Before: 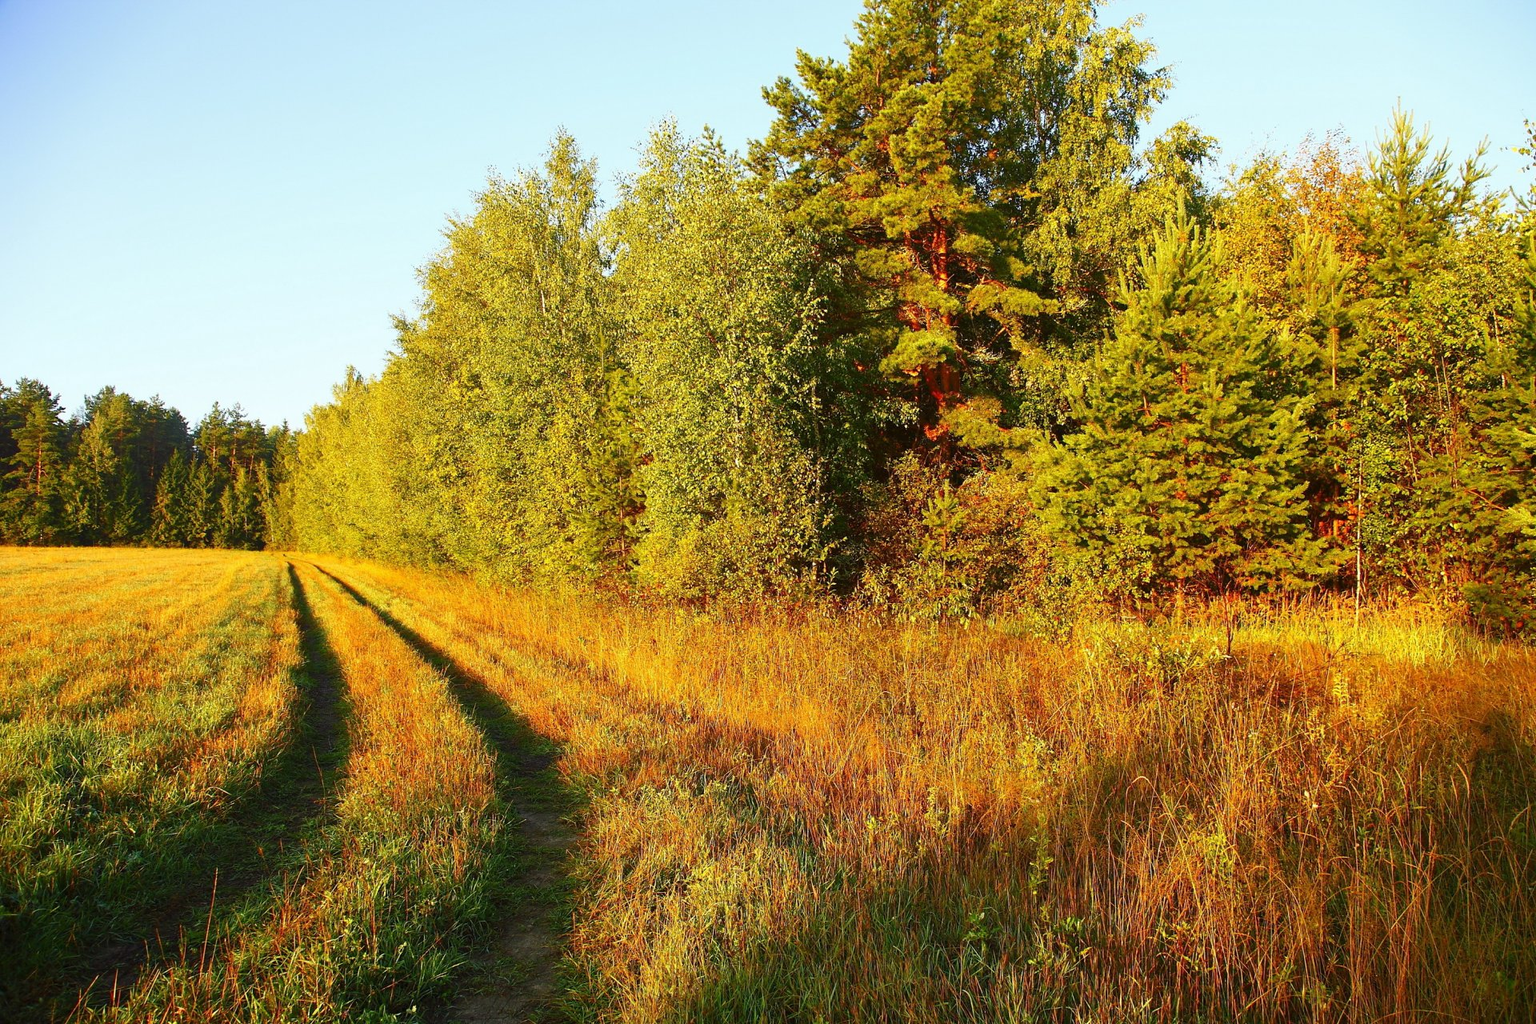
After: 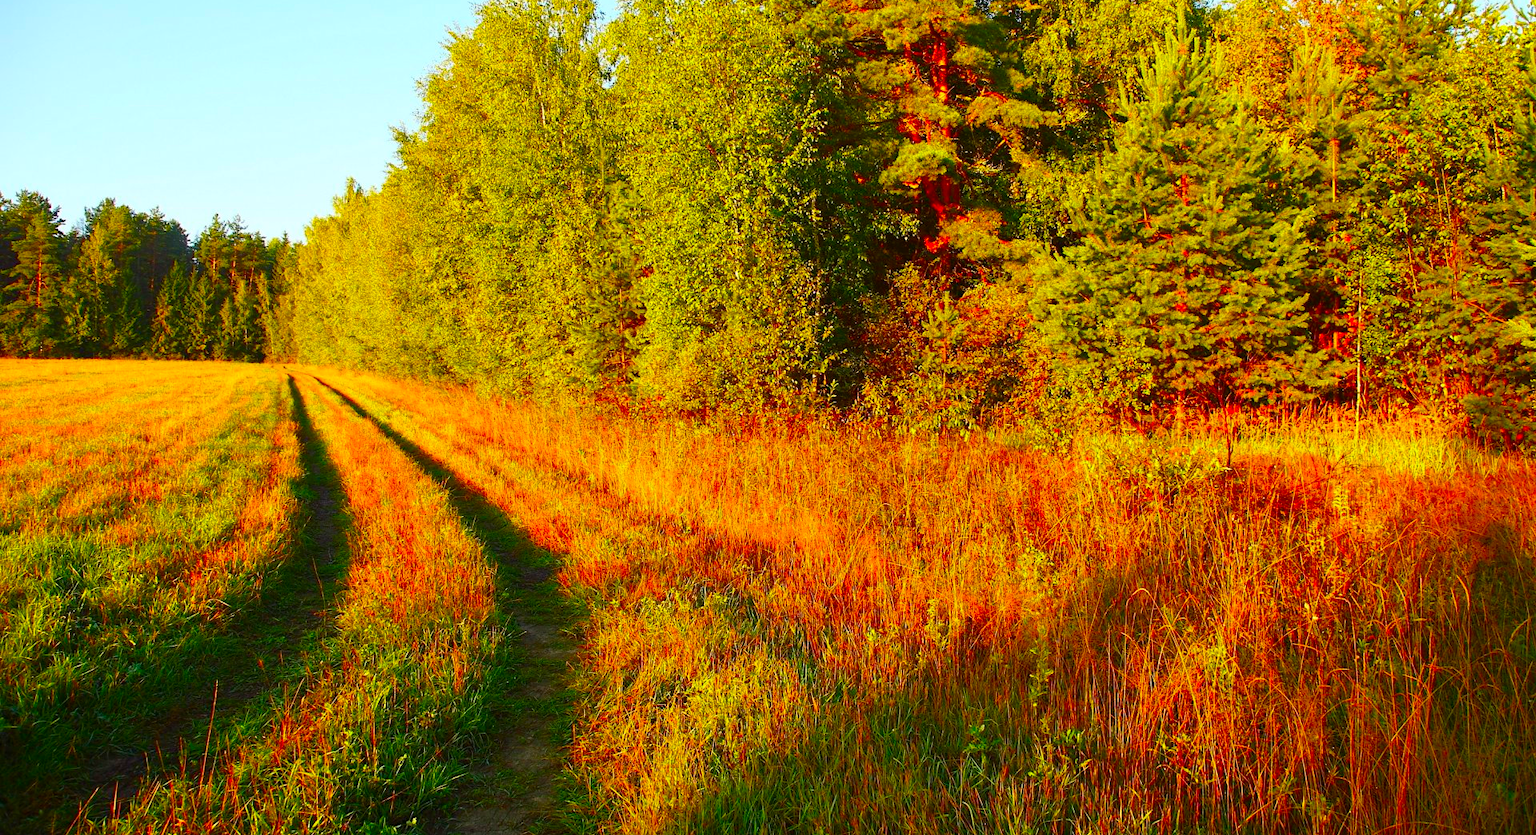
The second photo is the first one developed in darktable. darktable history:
crop and rotate: top 18.423%
color correction: highlights b* 0.051, saturation 1.81
